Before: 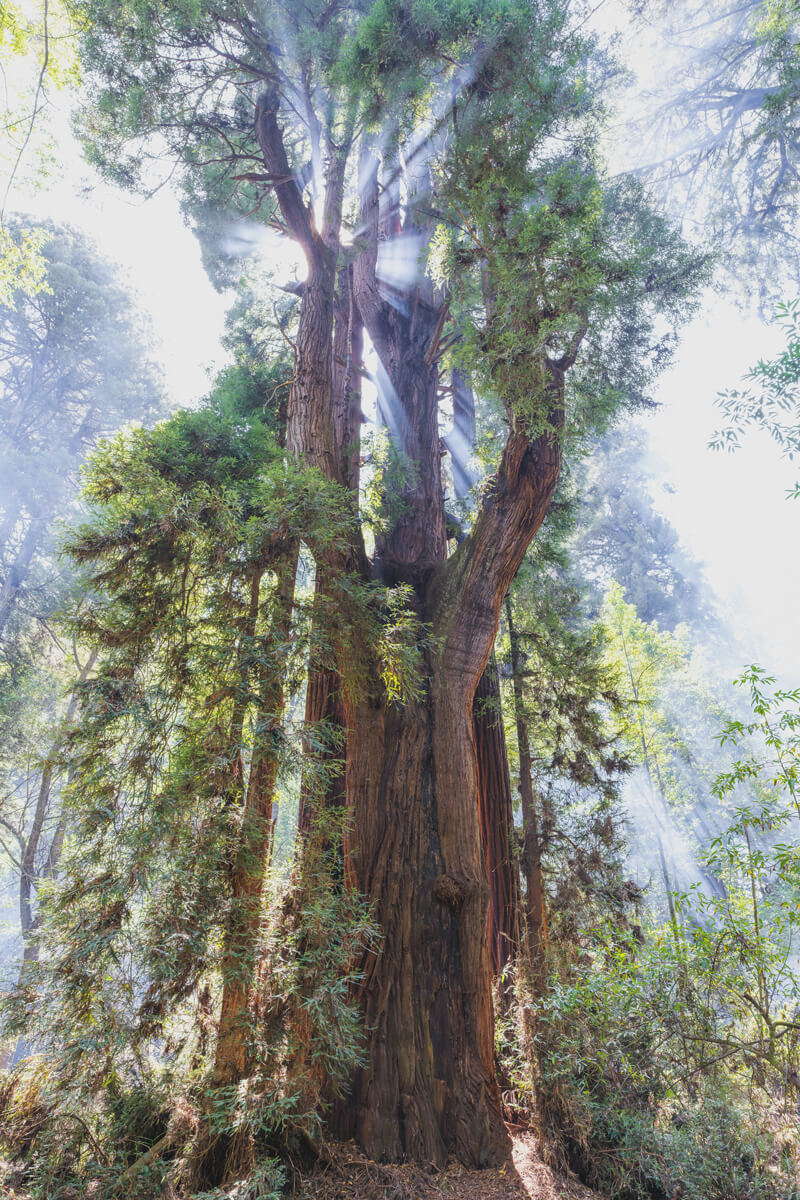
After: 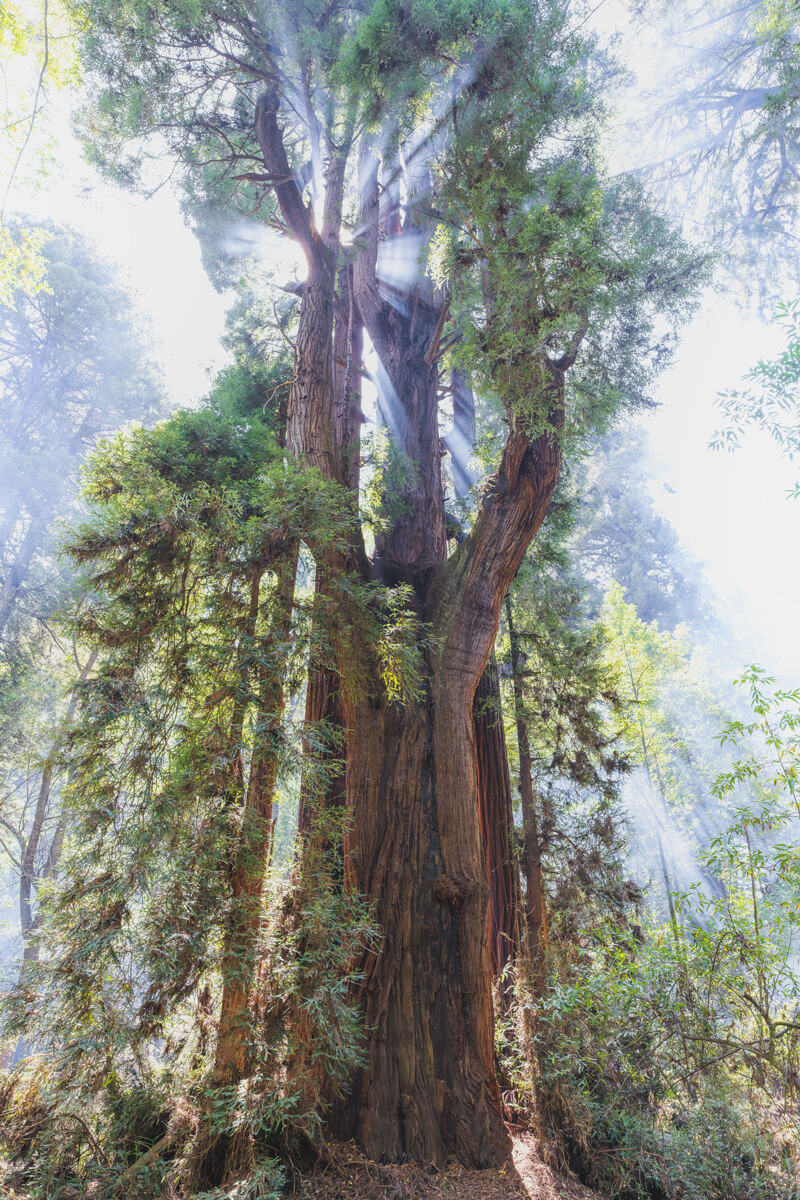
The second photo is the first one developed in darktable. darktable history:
shadows and highlights: shadows -22.55, highlights 45.16, soften with gaussian
